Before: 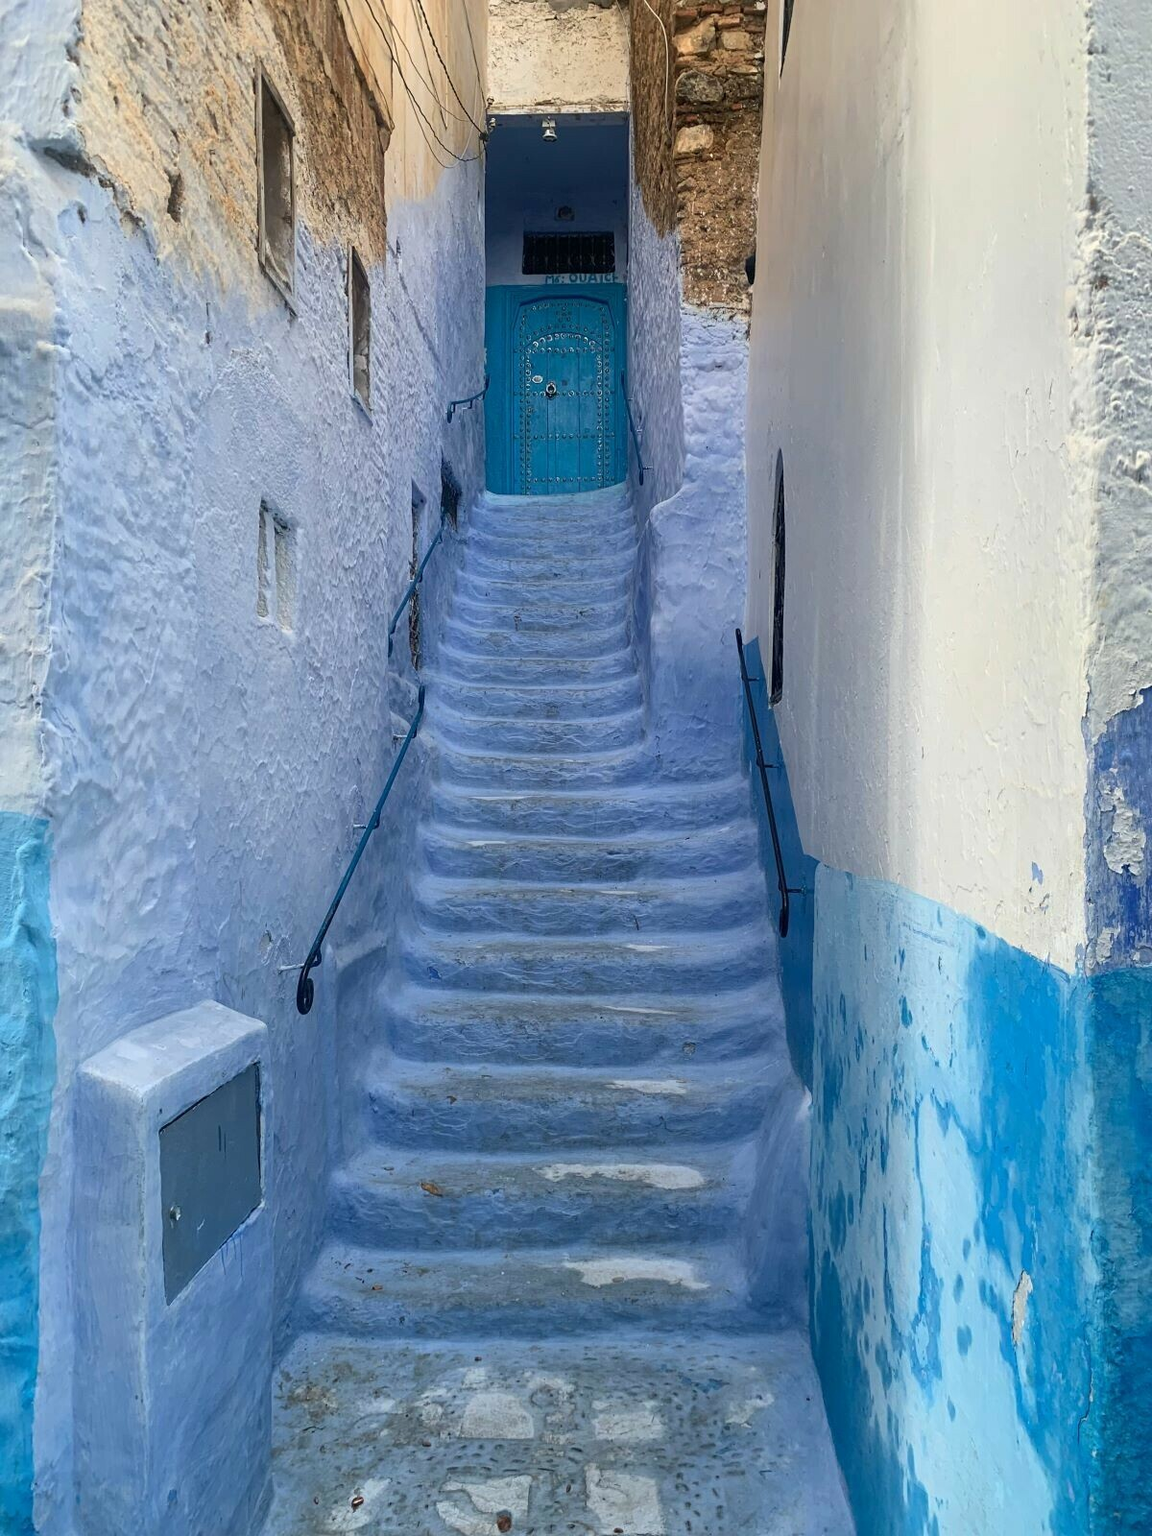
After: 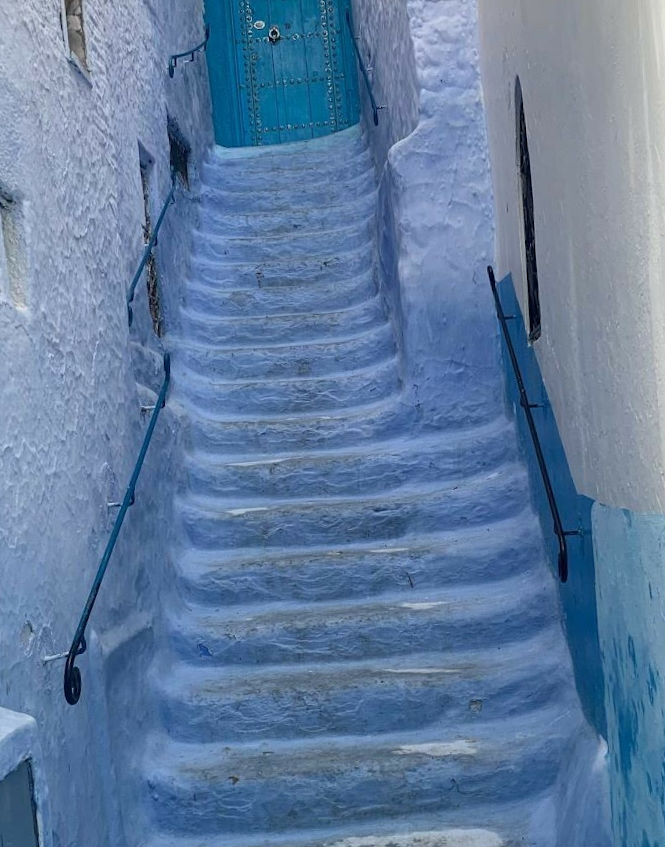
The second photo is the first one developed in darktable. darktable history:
crop: left 25%, top 25%, right 25%, bottom 25%
rotate and perspective: rotation -4.86°, automatic cropping off
